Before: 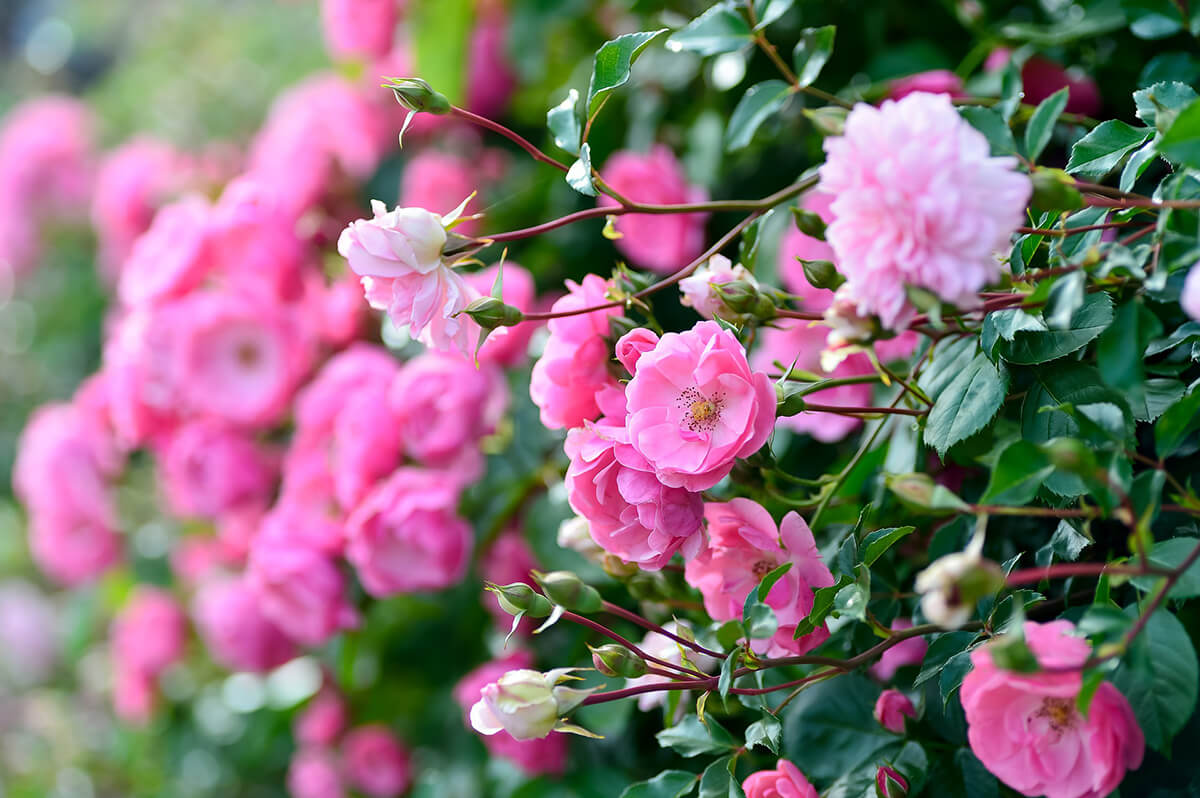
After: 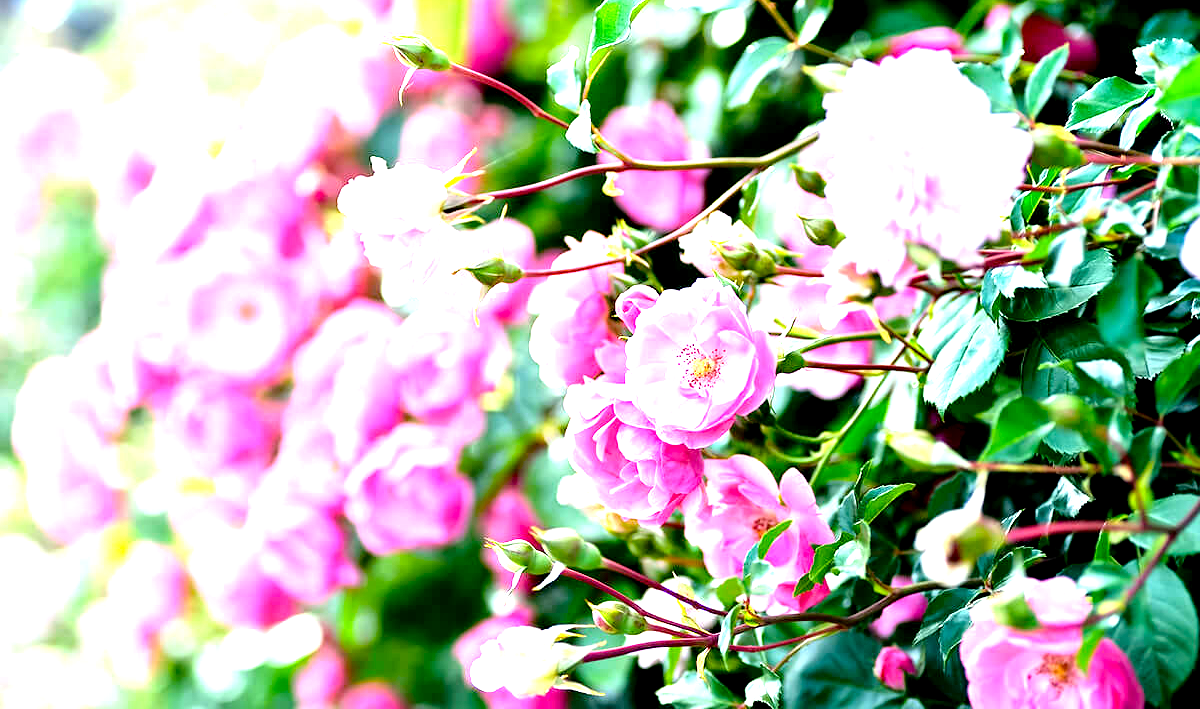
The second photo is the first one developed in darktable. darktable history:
exposure: black level correction 0.01, exposure 1 EV, compensate highlight preservation false
tone equalizer: -8 EV -1.12 EV, -7 EV -1.01 EV, -6 EV -0.882 EV, -5 EV -0.582 EV, -3 EV 0.544 EV, -2 EV 0.88 EV, -1 EV 1 EV, +0 EV 1.07 EV
crop and rotate: top 5.431%, bottom 5.64%
